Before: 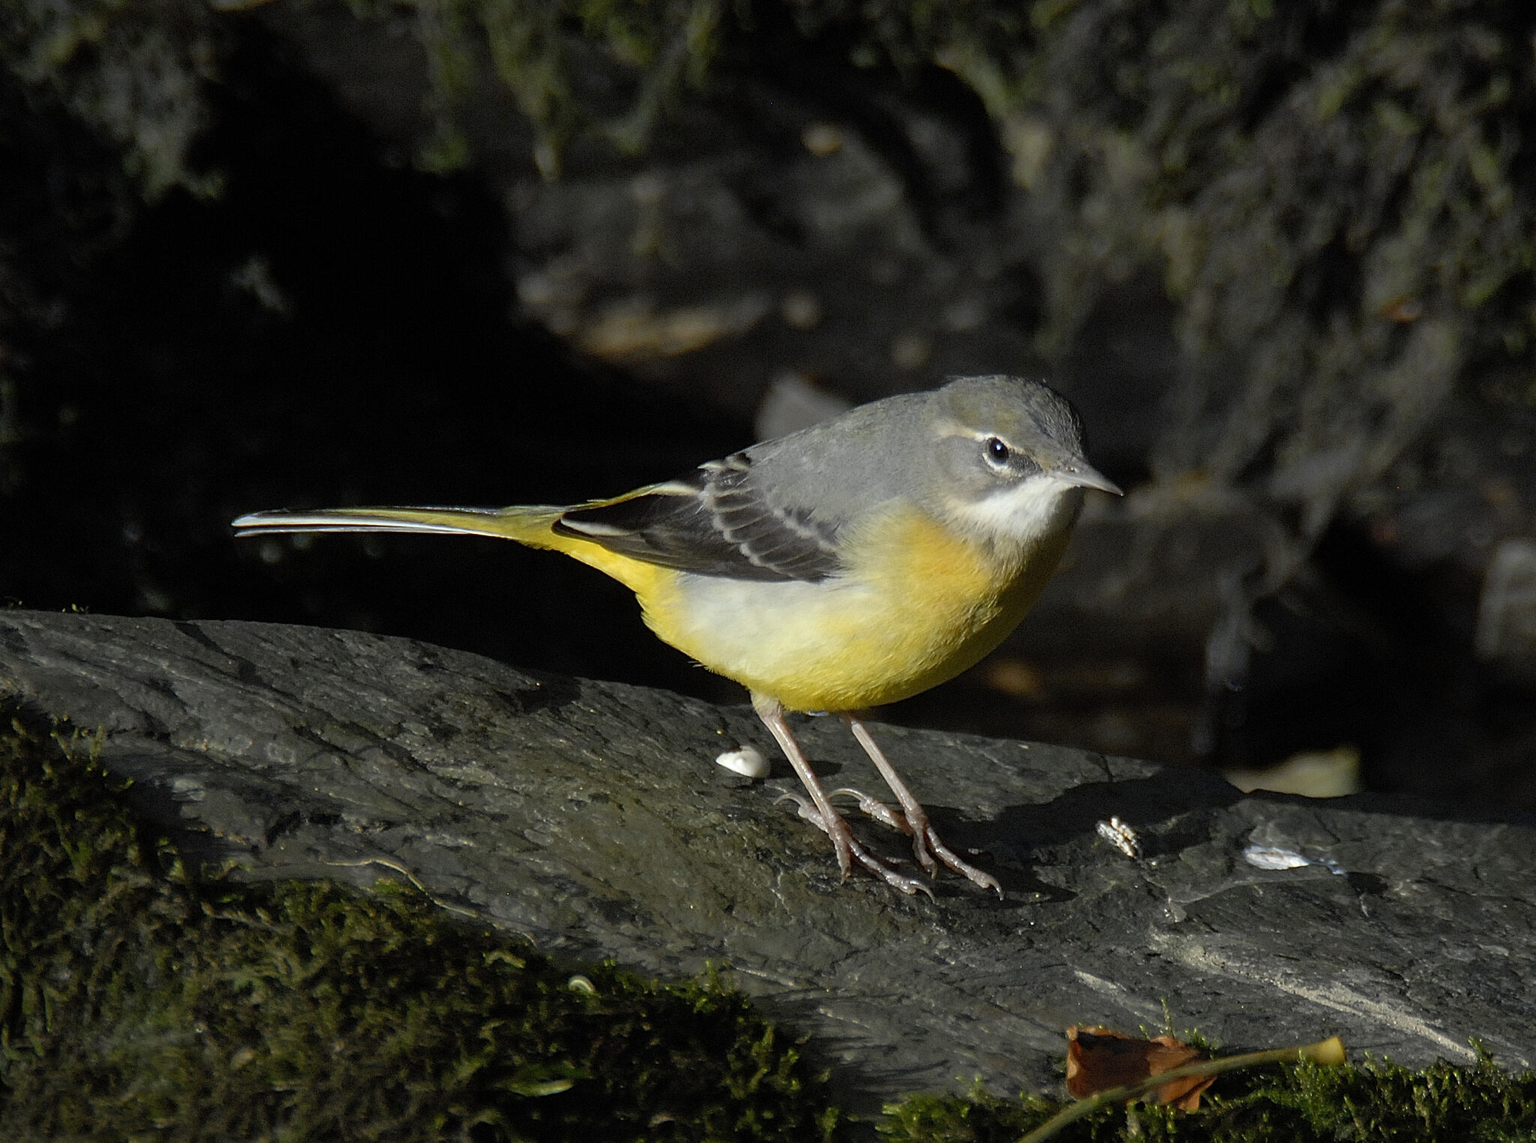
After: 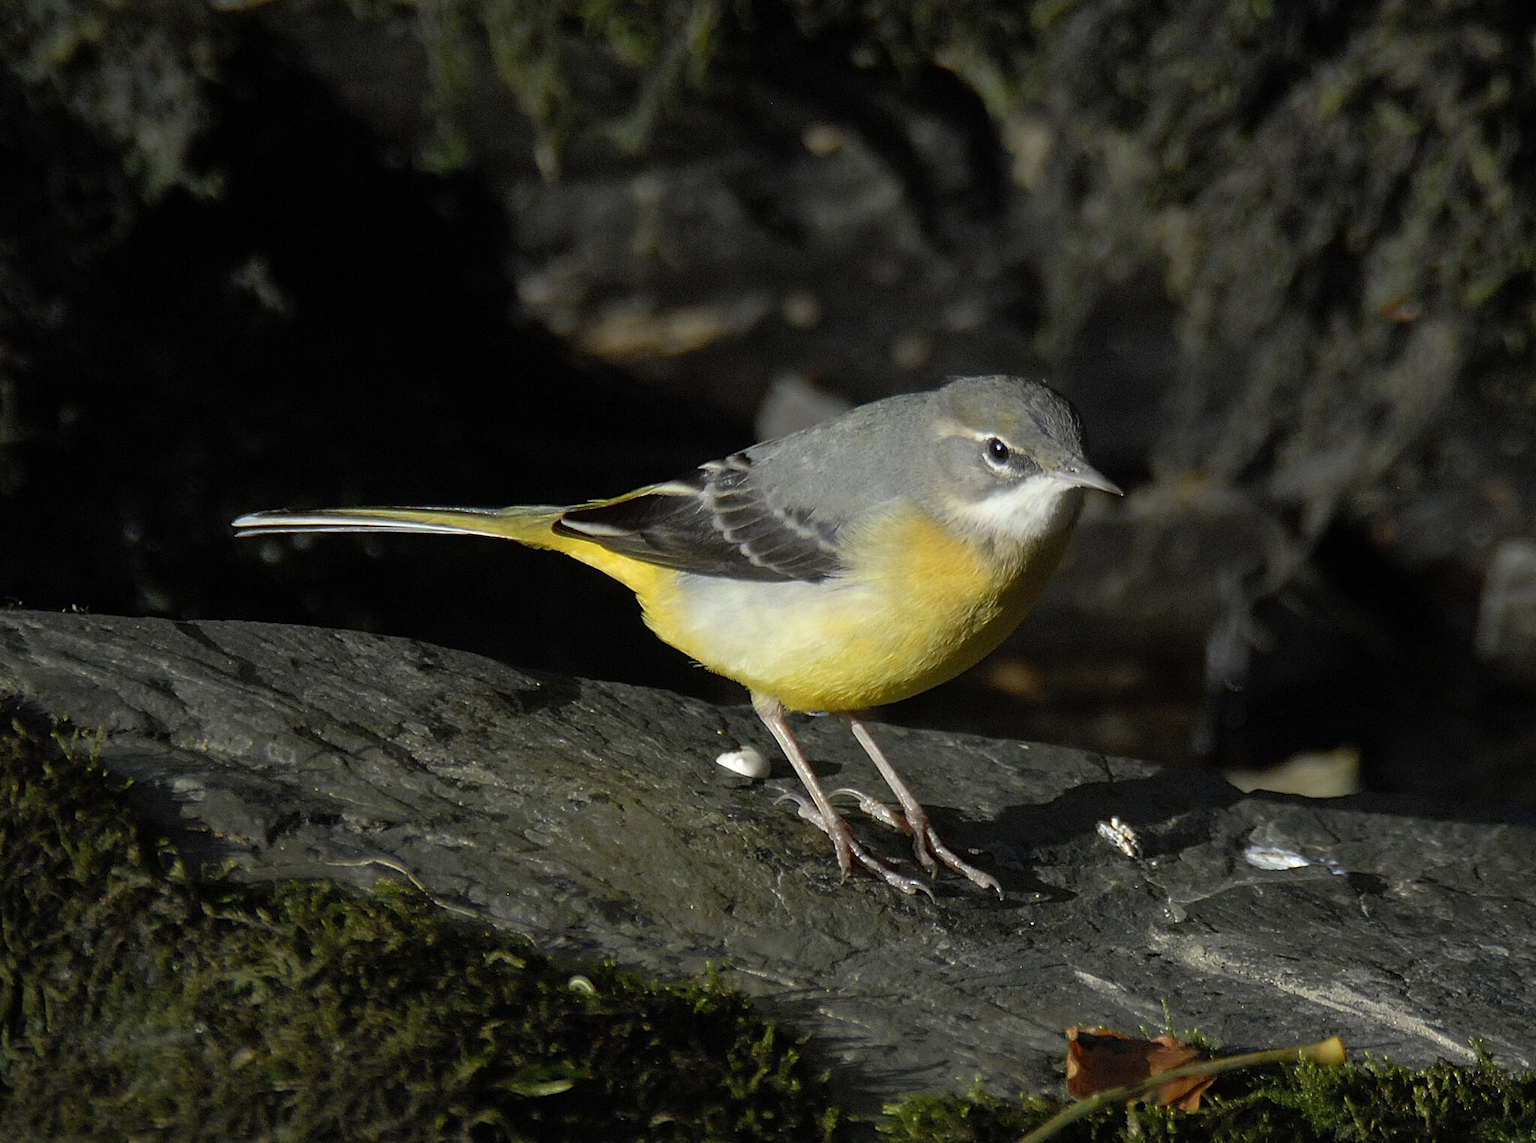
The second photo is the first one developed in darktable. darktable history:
shadows and highlights: shadows 12.15, white point adjustment 1.28, soften with gaussian
